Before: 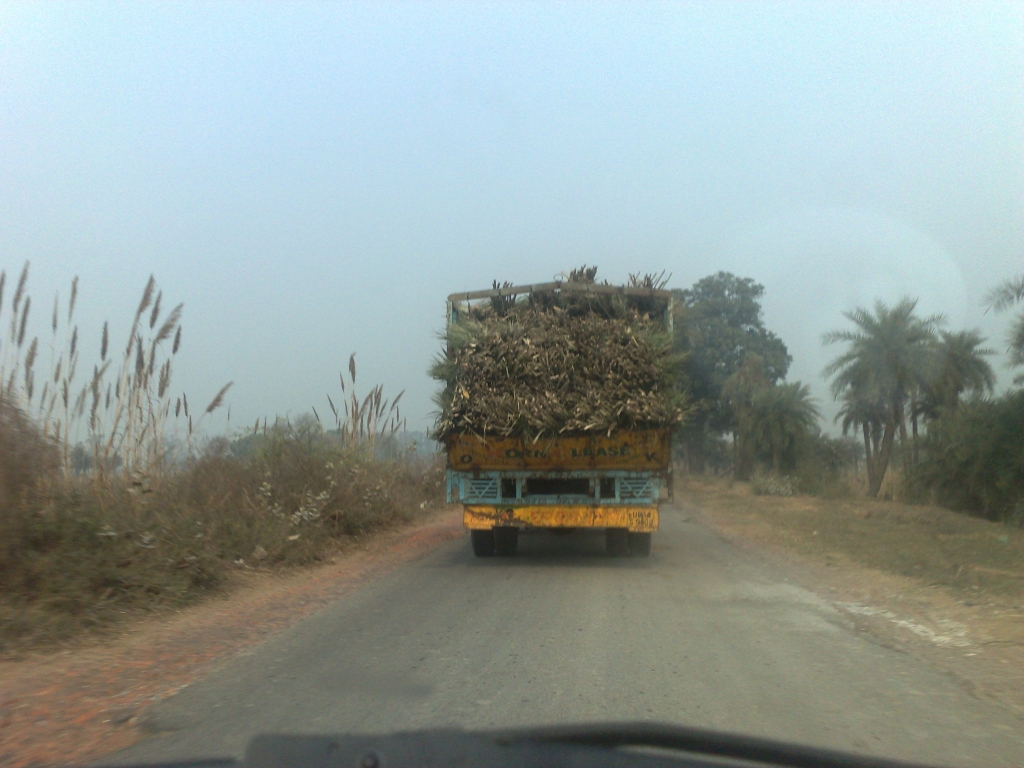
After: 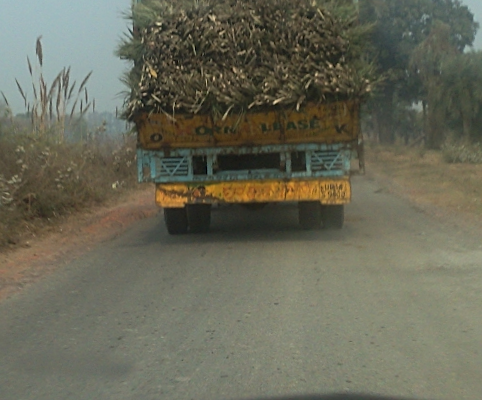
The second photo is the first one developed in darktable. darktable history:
crop: left 29.672%, top 41.786%, right 20.851%, bottom 3.487%
rotate and perspective: rotation -2.12°, lens shift (vertical) 0.009, lens shift (horizontal) -0.008, automatic cropping original format, crop left 0.036, crop right 0.964, crop top 0.05, crop bottom 0.959
sharpen: on, module defaults
shadows and highlights: shadows -20, white point adjustment -2, highlights -35
